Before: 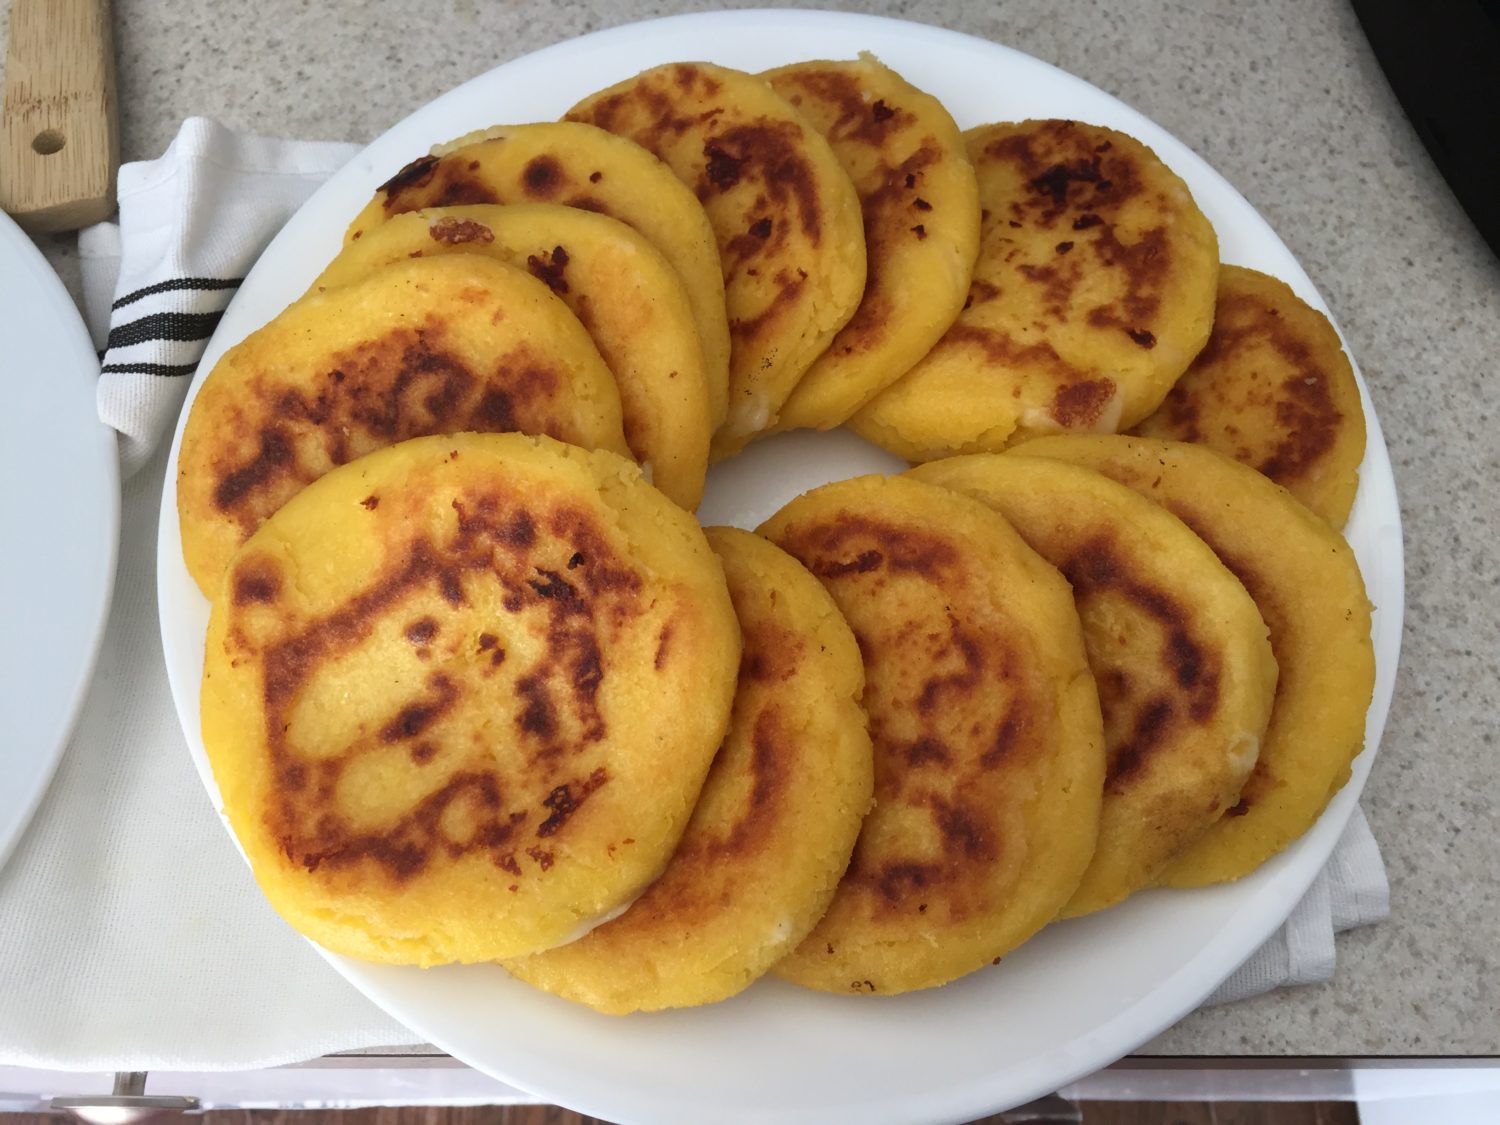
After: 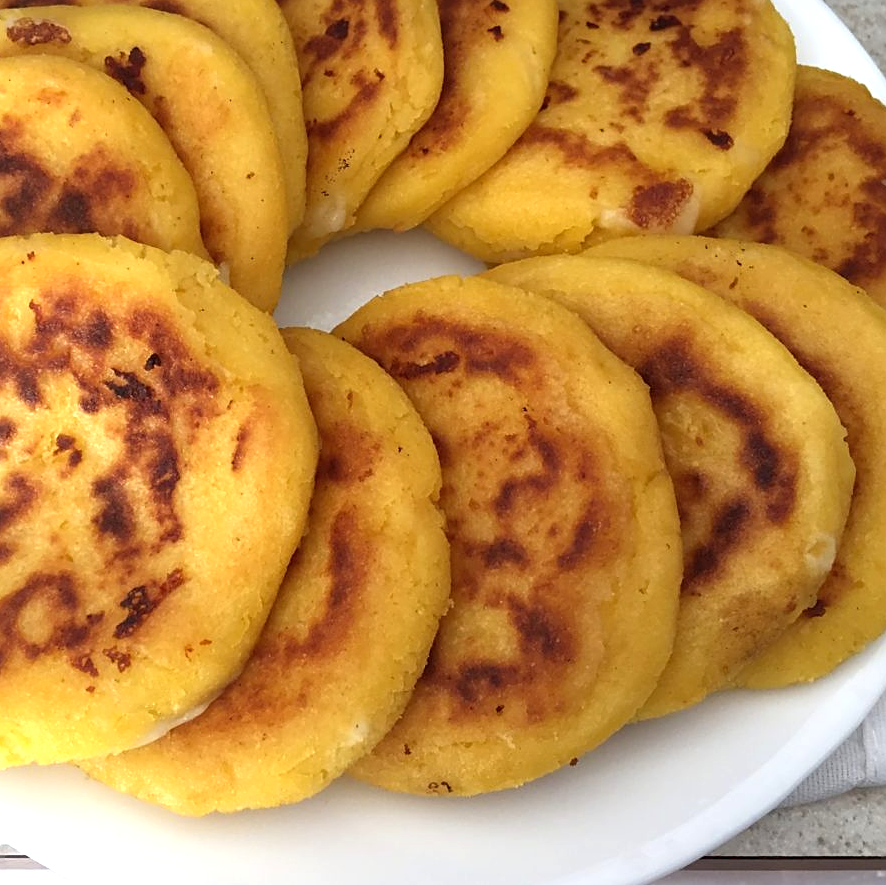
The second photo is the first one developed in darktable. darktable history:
crop and rotate: left 28.256%, top 17.734%, right 12.656%, bottom 3.573%
sharpen: on, module defaults
tone equalizer: on, module defaults
levels: levels [0, 0.43, 0.859]
